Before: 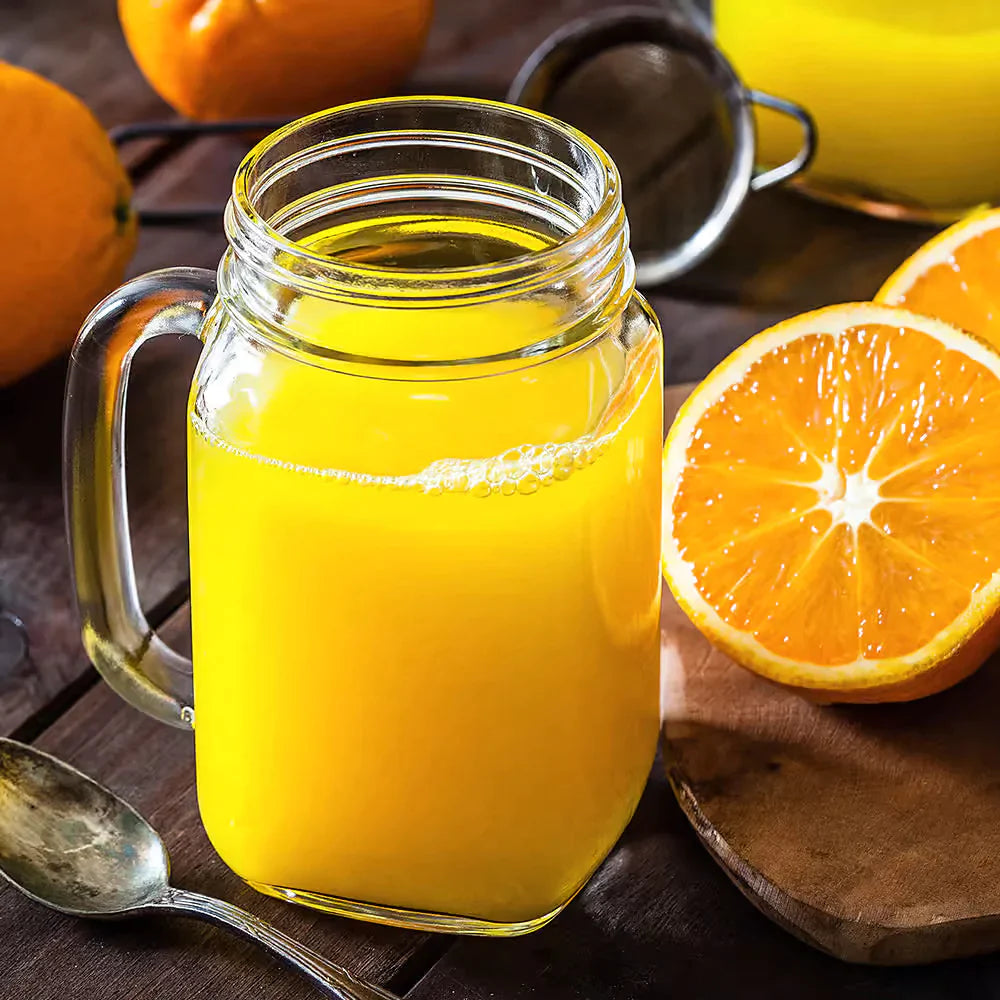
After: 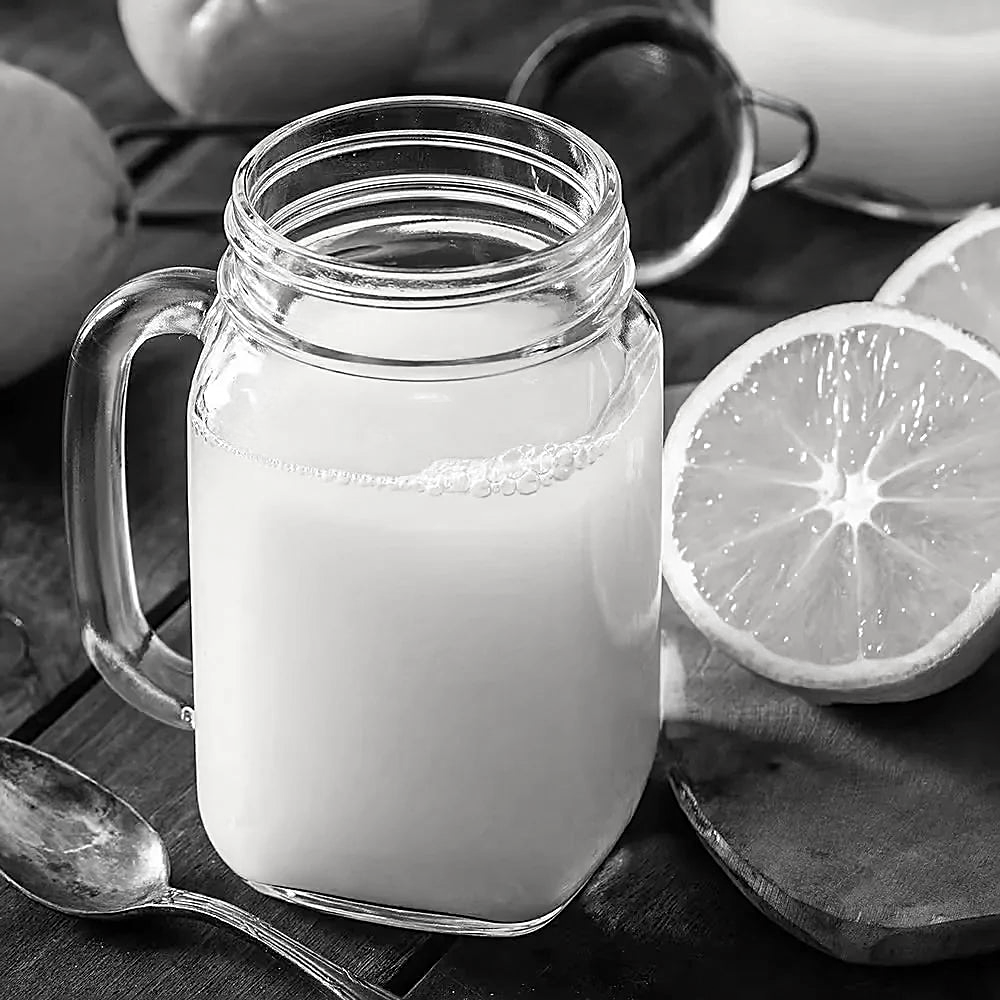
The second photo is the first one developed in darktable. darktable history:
sharpen: on, module defaults
contrast brightness saturation: saturation -0.987
